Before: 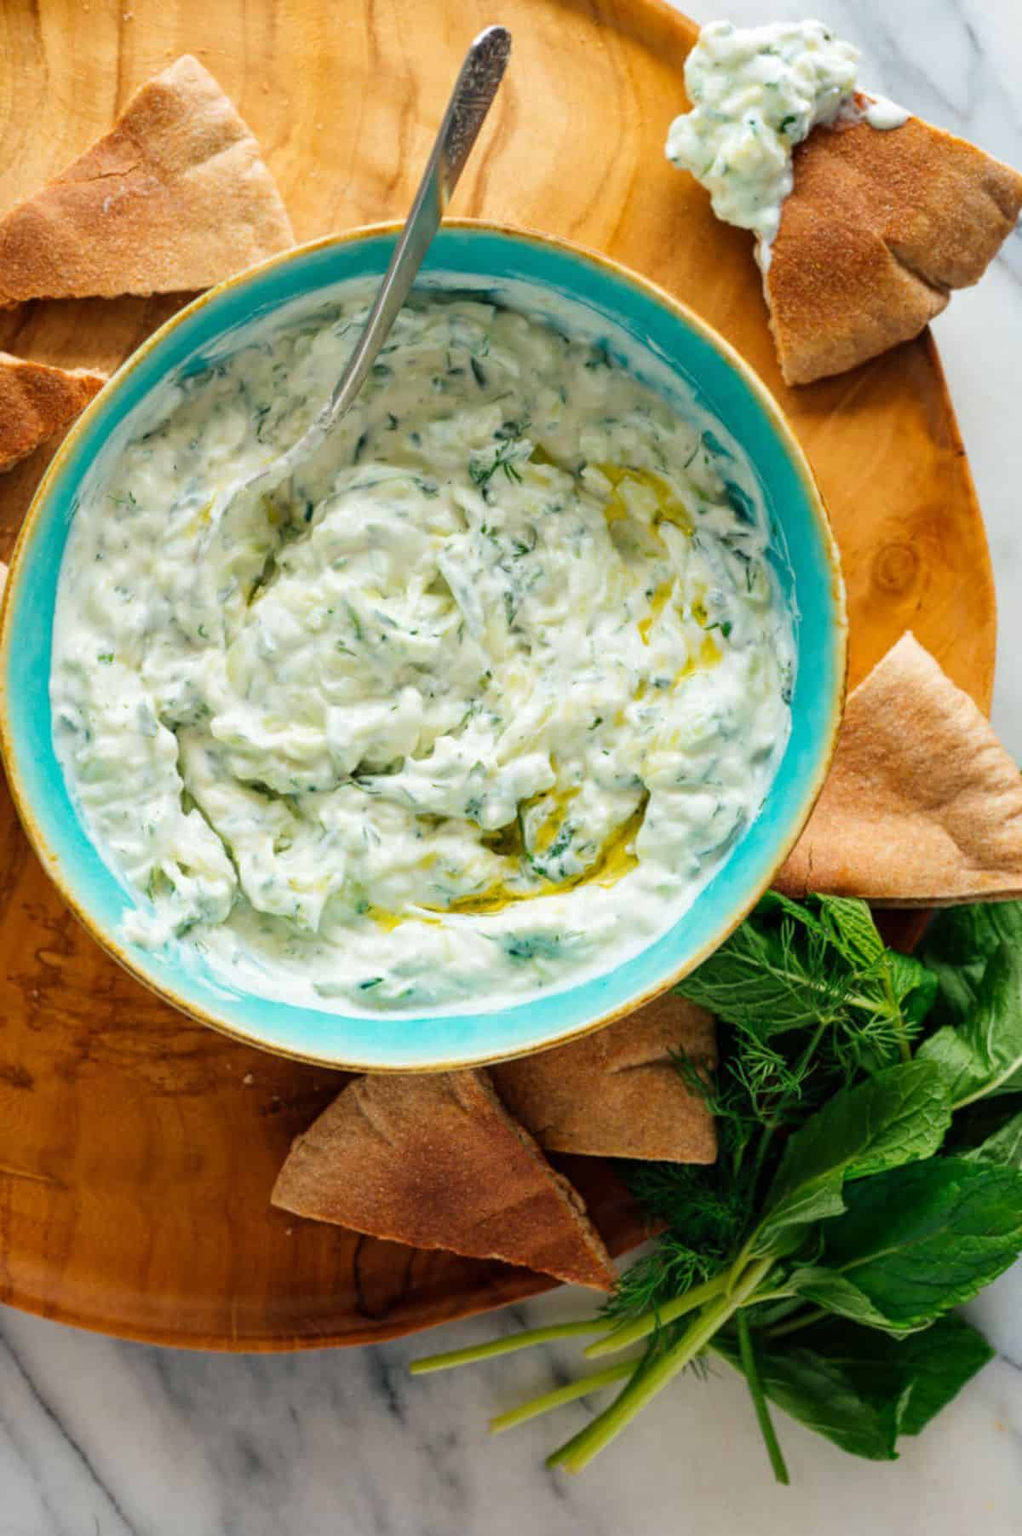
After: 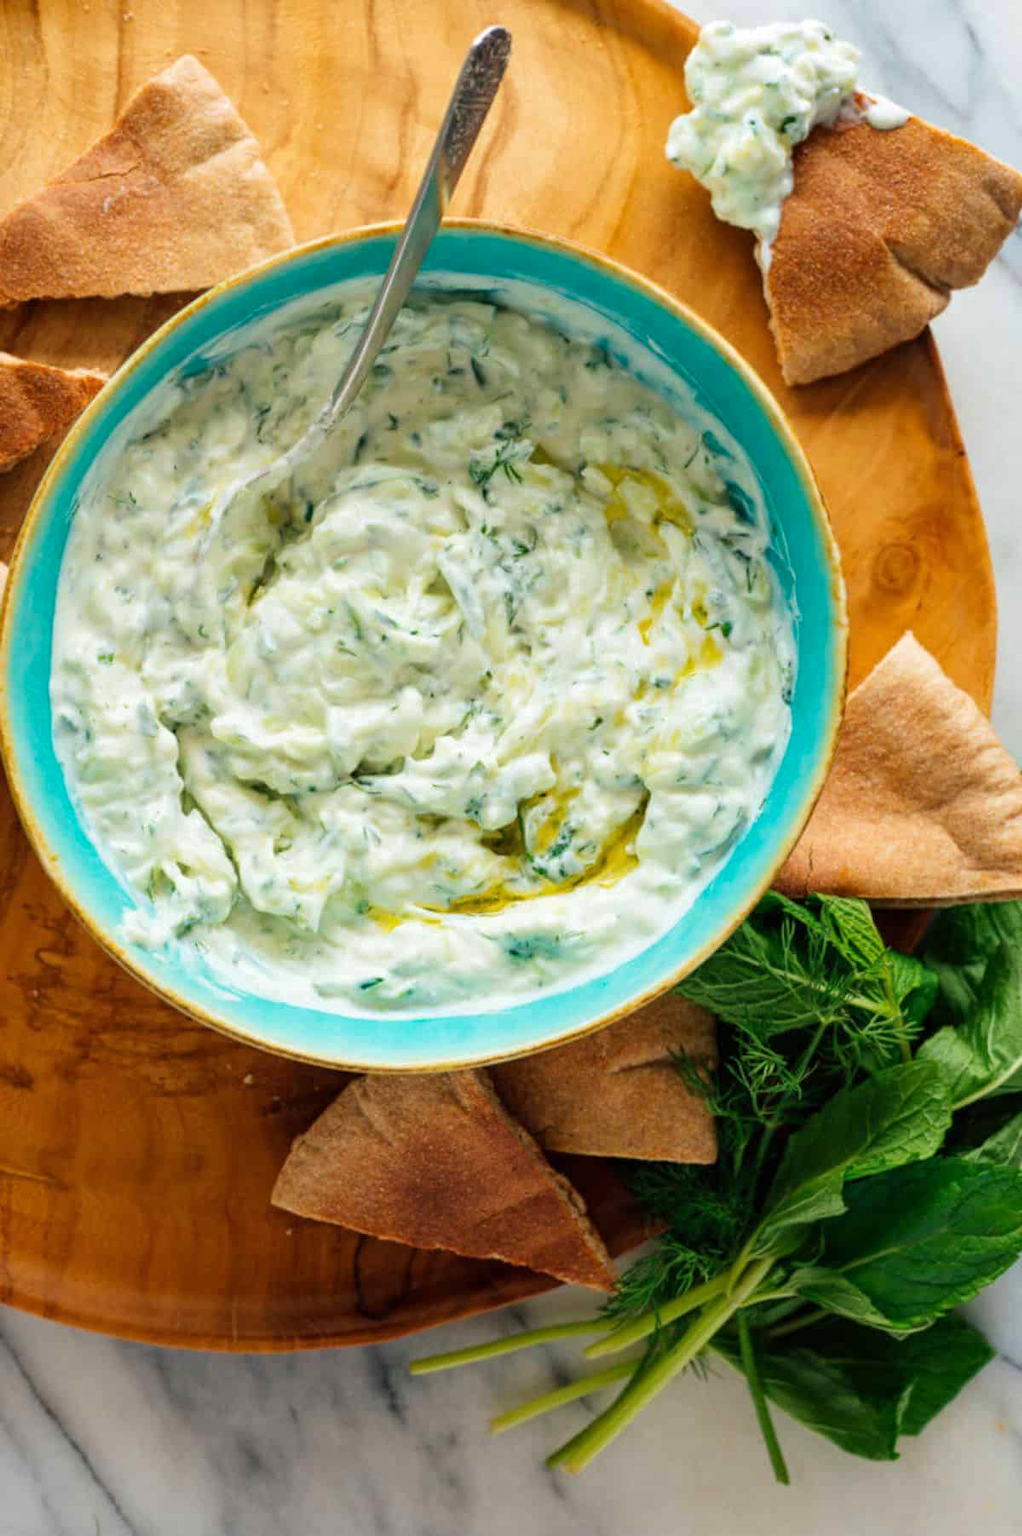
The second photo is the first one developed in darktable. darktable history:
velvia: strength 14.52%
